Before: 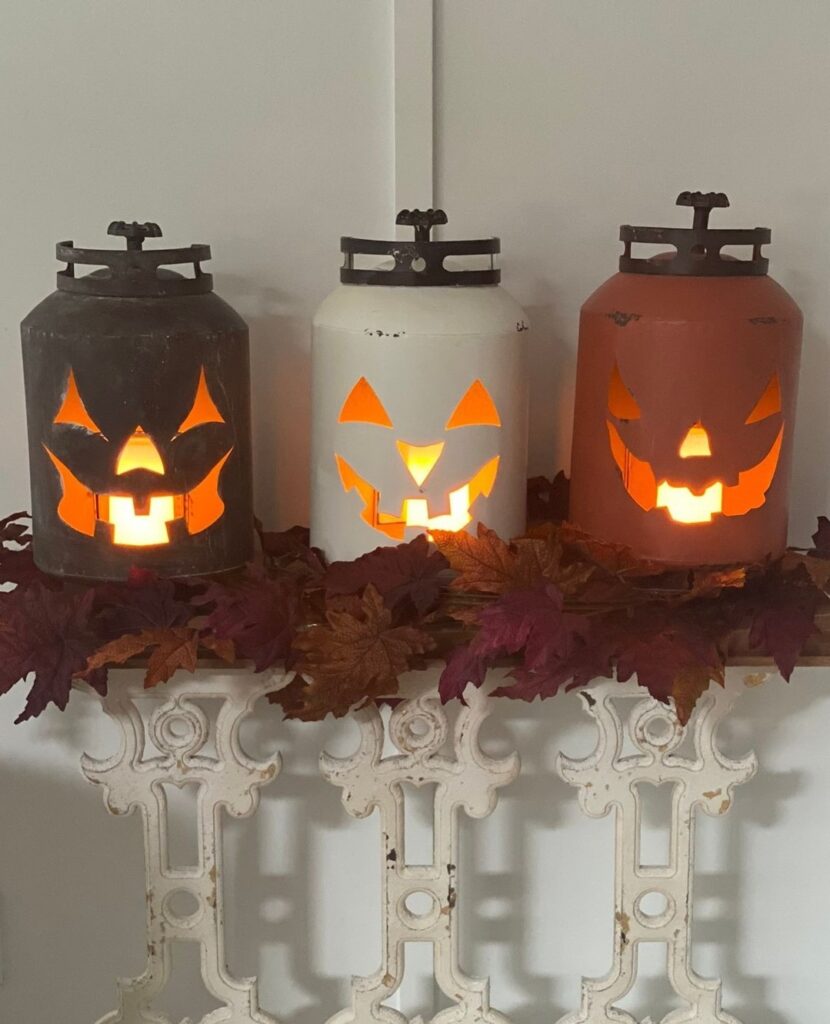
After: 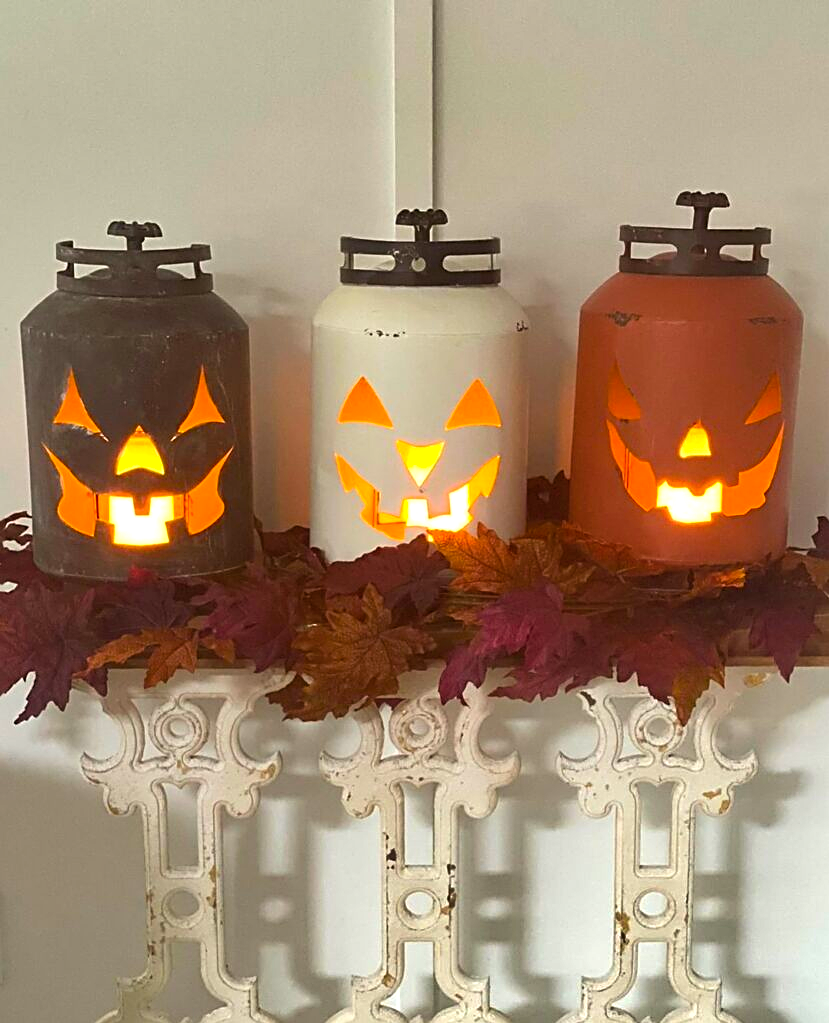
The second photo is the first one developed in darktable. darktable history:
color balance rgb: power › chroma 0.27%, power › hue 60.25°, perceptual saturation grading › global saturation 0.459%, global vibrance 50.059%
exposure: exposure 0.574 EV, compensate exposure bias true, compensate highlight preservation false
sharpen: on, module defaults
shadows and highlights: soften with gaussian
crop and rotate: left 0.068%, bottom 0.004%
